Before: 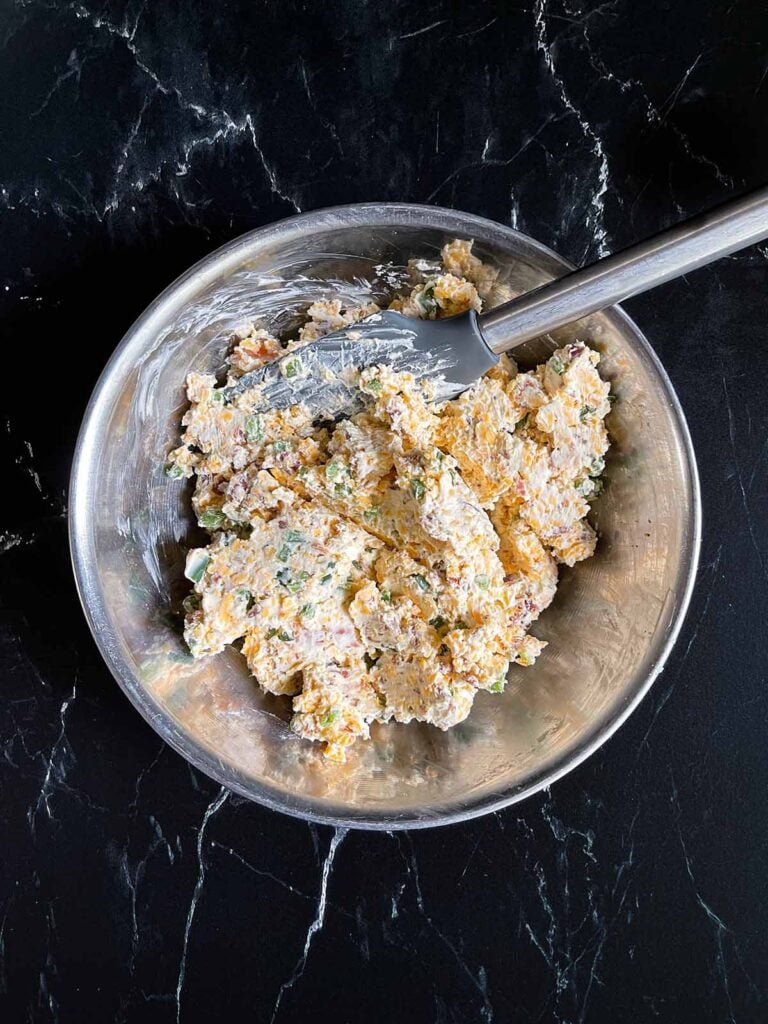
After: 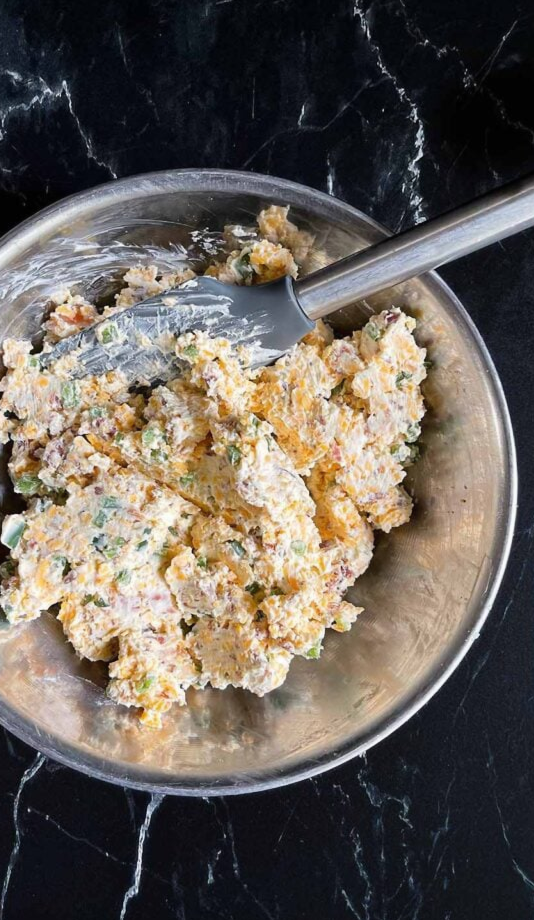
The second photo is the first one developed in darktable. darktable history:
crop and rotate: left 24.014%, top 3.351%, right 6.428%, bottom 6.77%
contrast equalizer: octaves 7, y [[0.5 ×4, 0.467, 0.376], [0.5 ×6], [0.5 ×6], [0 ×6], [0 ×6]]
